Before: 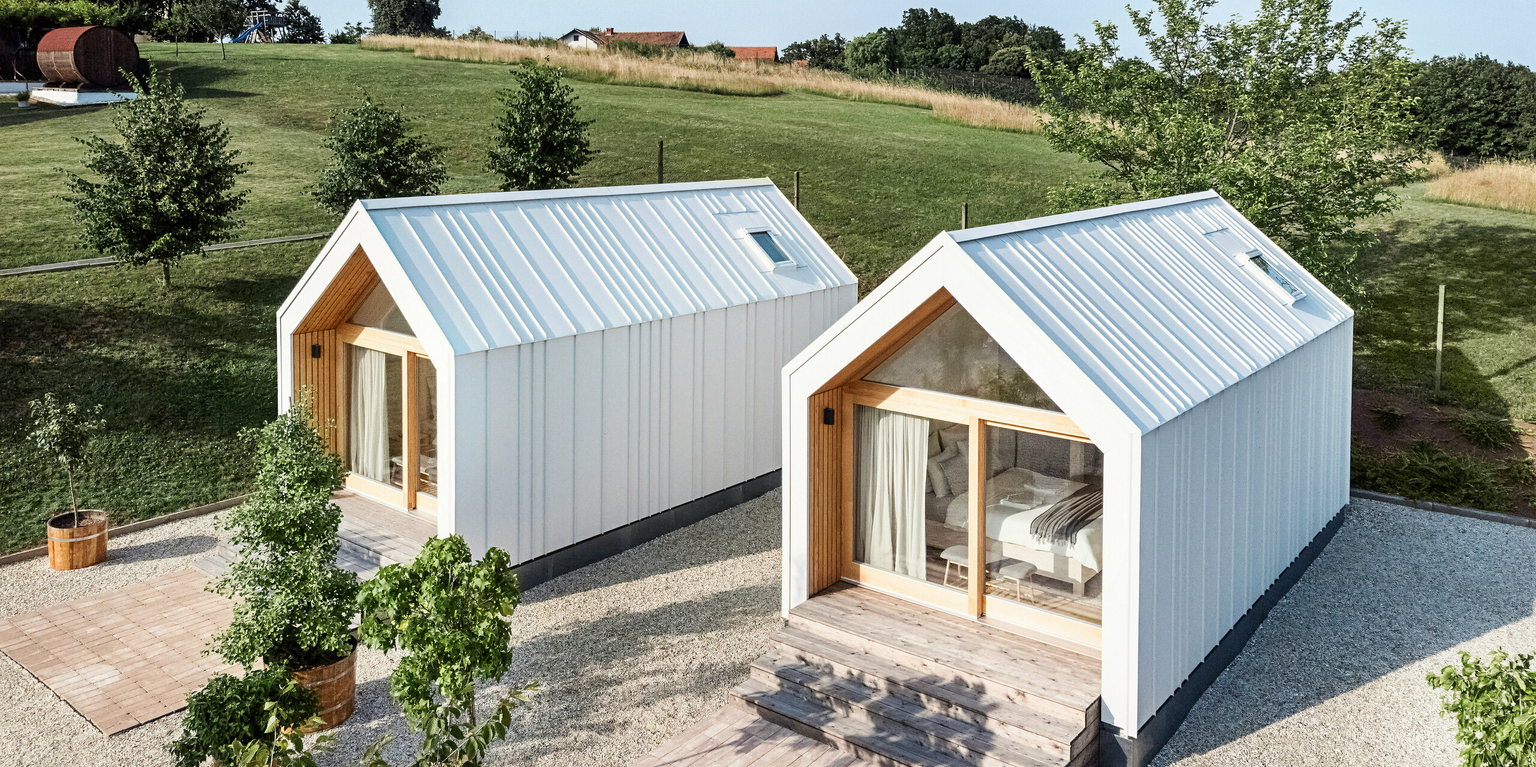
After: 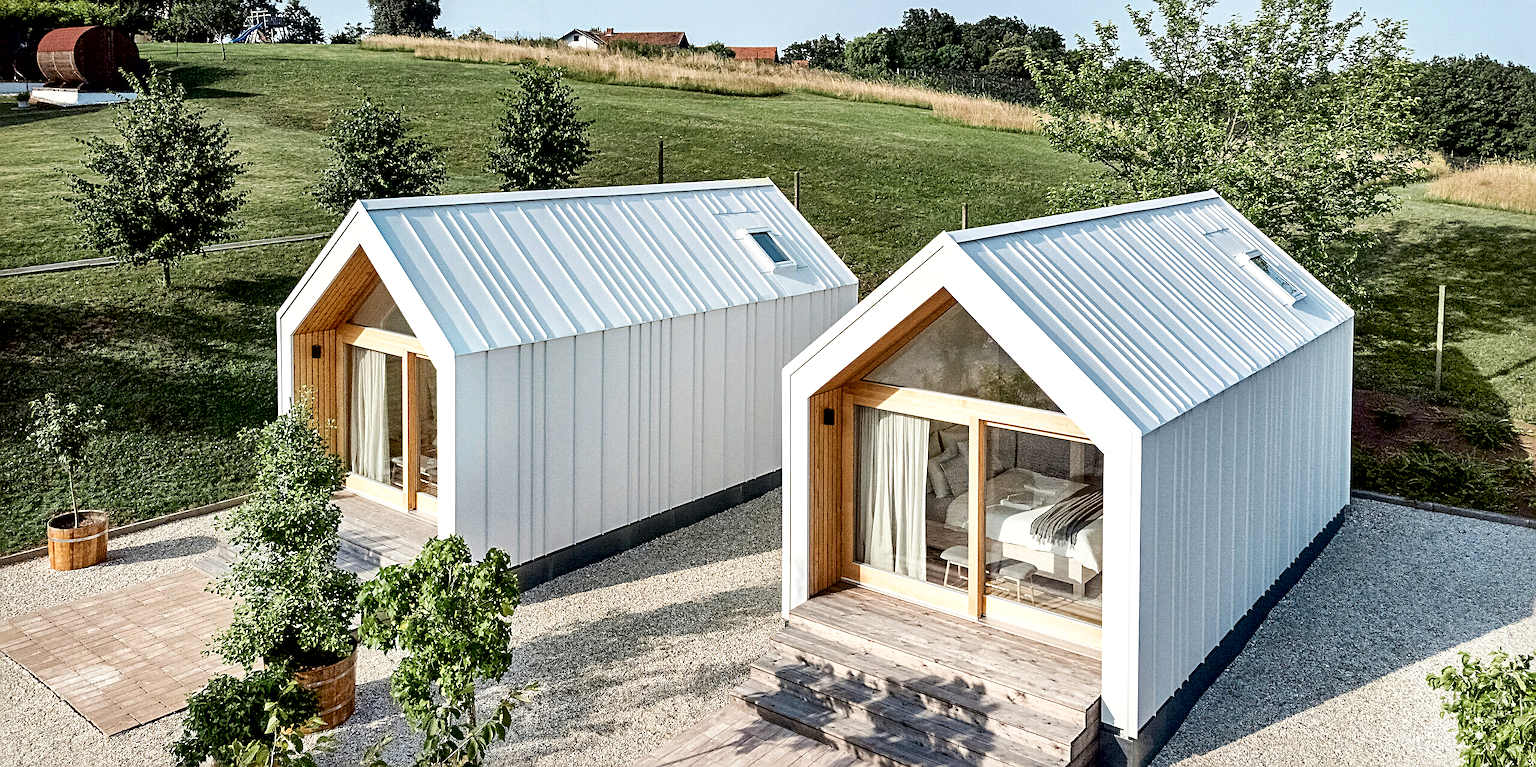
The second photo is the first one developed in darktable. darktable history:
local contrast: mode bilateral grid, contrast 25, coarseness 60, detail 151%, midtone range 0.2
sharpen: on, module defaults
exposure: black level correction 0.011, compensate highlight preservation false
